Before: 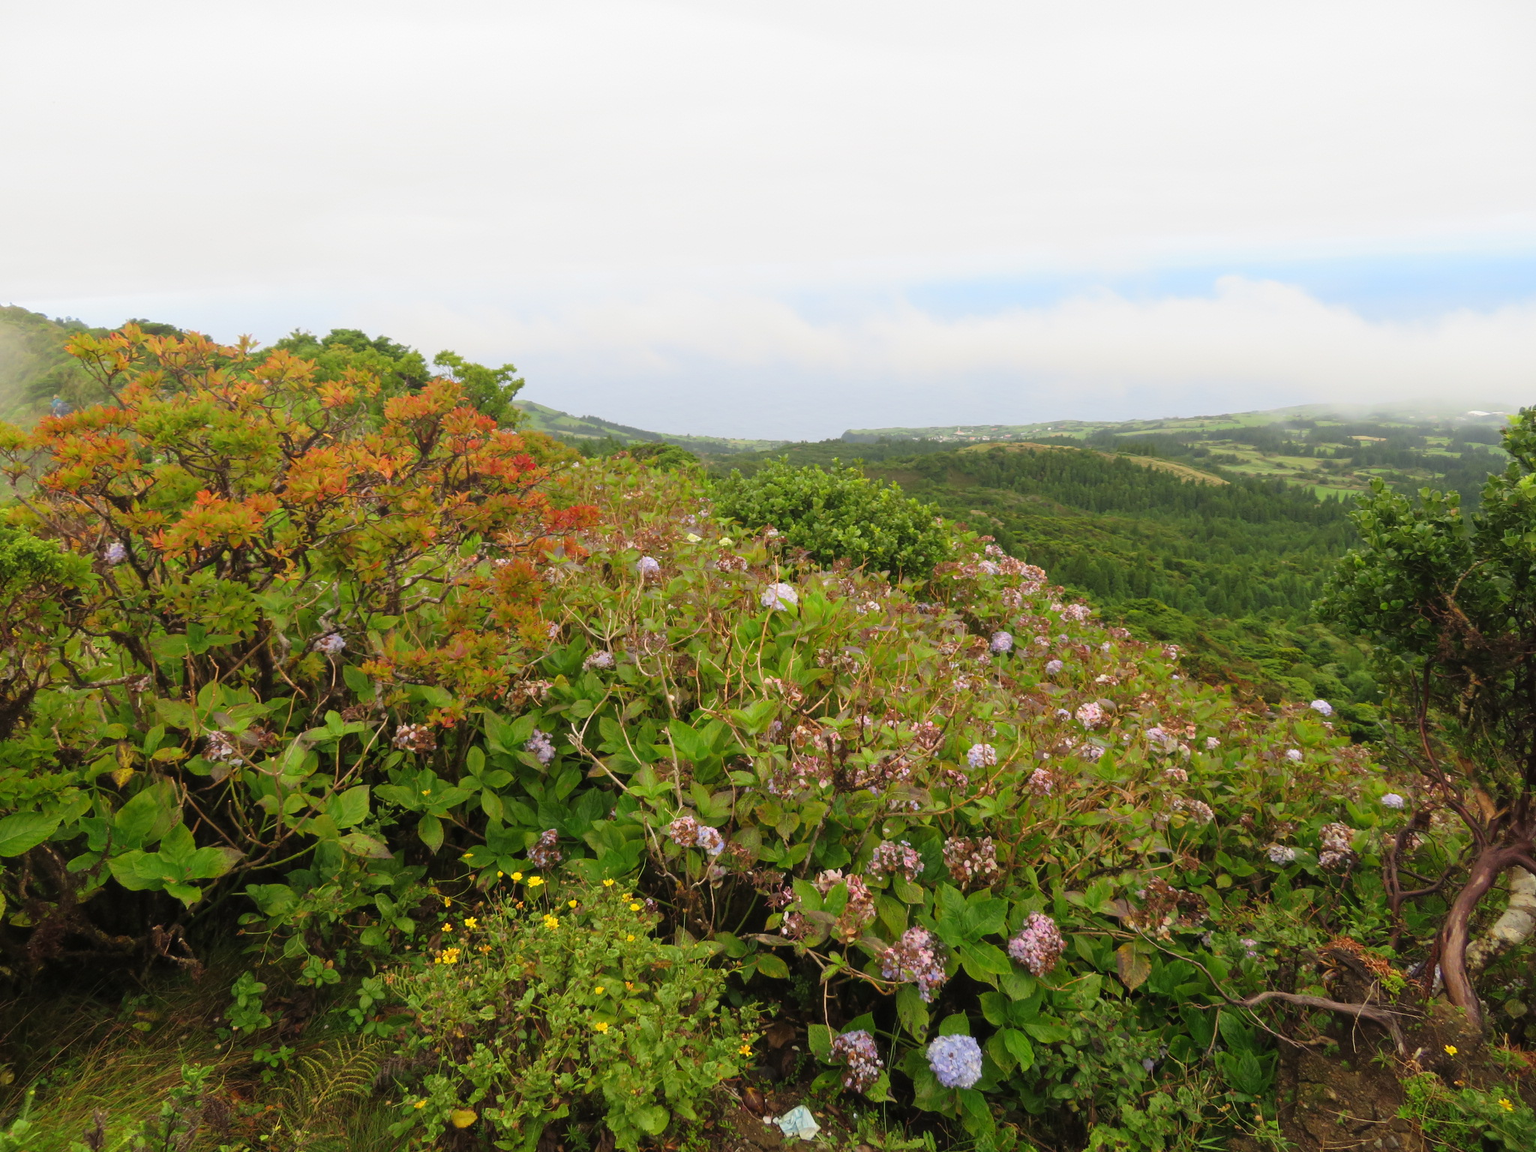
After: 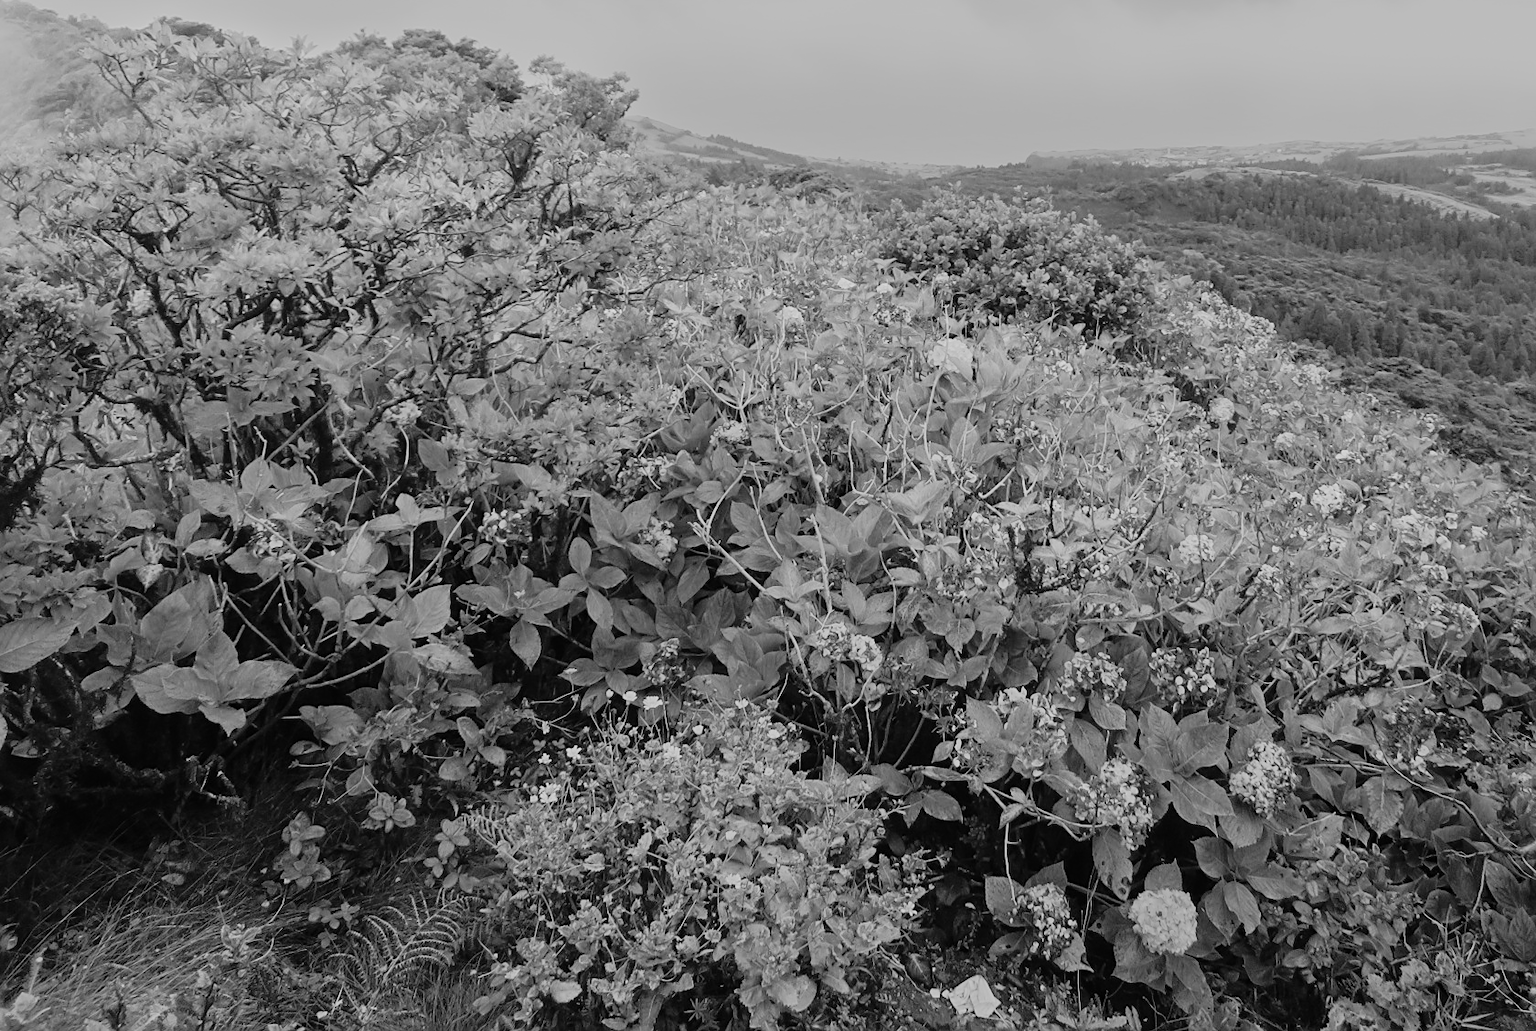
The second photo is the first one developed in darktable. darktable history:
sharpen: on, module defaults
tone curve: curves: ch0 [(0, 0) (0.003, 0.002) (0.011, 0.008) (0.025, 0.019) (0.044, 0.034) (0.069, 0.053) (0.1, 0.079) (0.136, 0.127) (0.177, 0.191) (0.224, 0.274) (0.277, 0.367) (0.335, 0.465) (0.399, 0.552) (0.468, 0.643) (0.543, 0.737) (0.623, 0.82) (0.709, 0.891) (0.801, 0.928) (0.898, 0.963) (1, 1)], color space Lab, independent channels, preserve colors none
monochrome: a 79.32, b 81.83, size 1.1
crop: top 26.531%, right 17.959%
